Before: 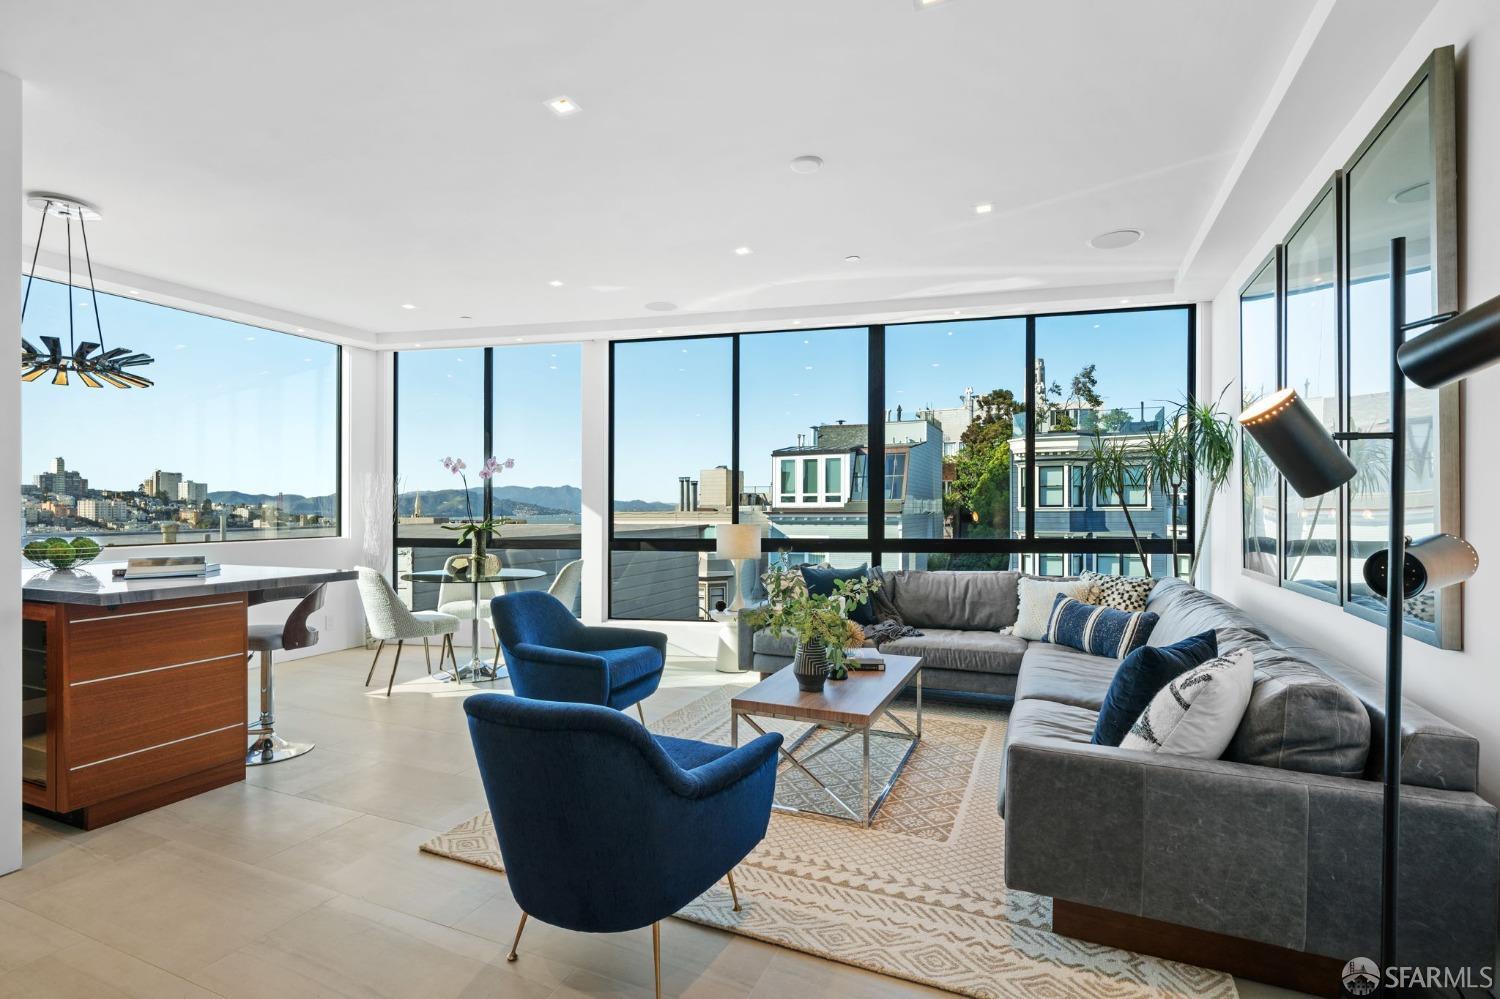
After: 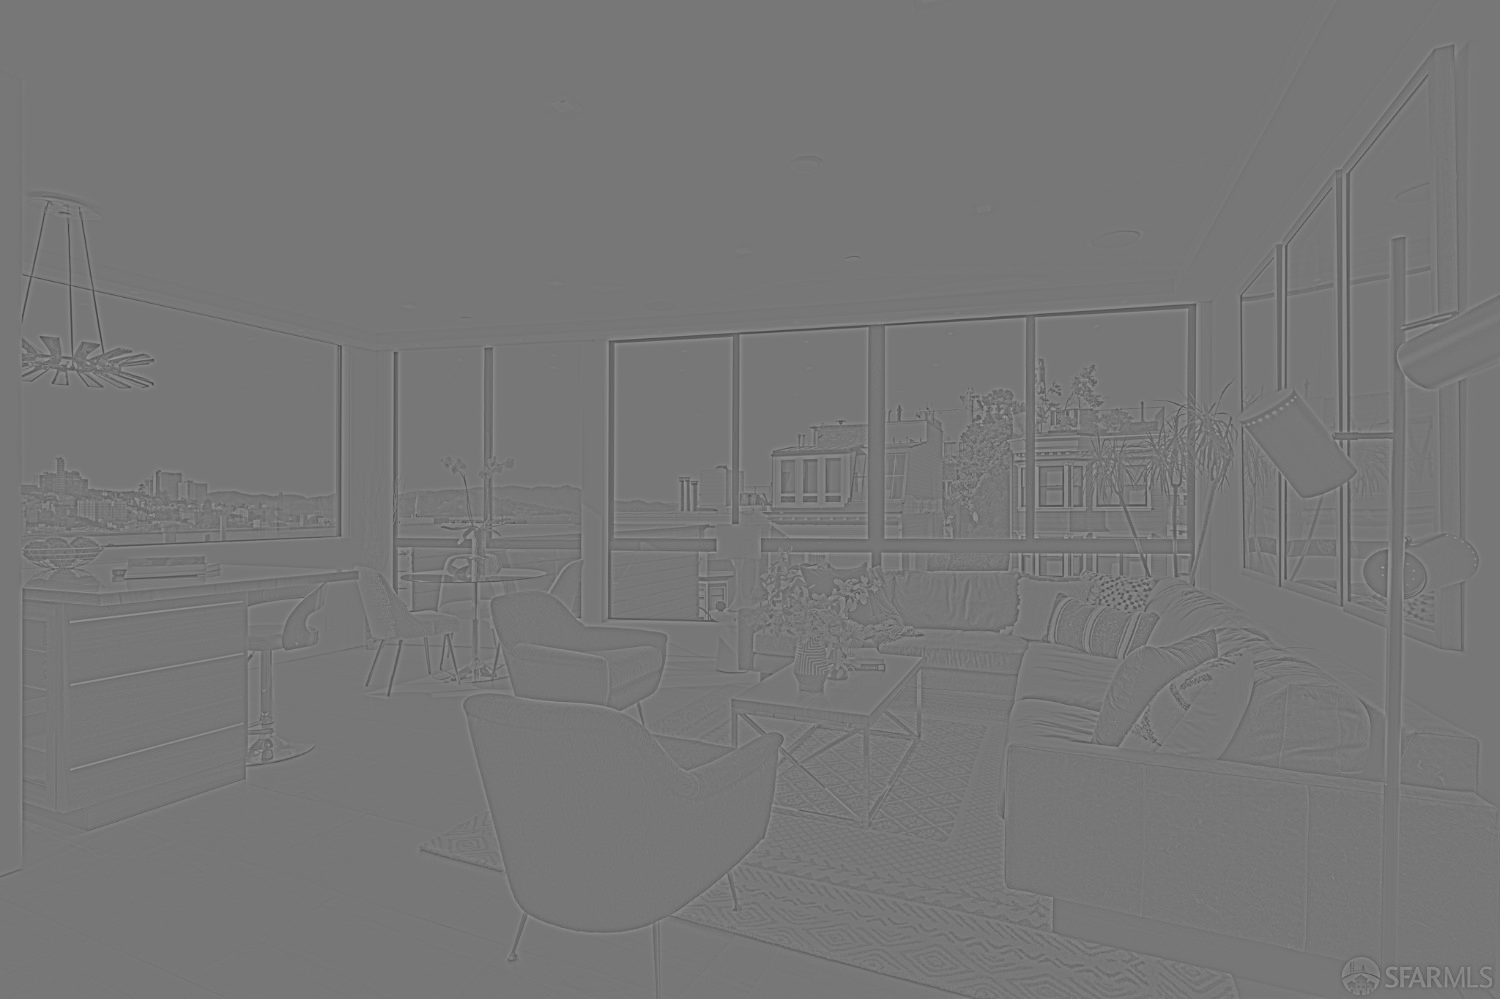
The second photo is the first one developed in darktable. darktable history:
filmic rgb: black relative exposure -7.65 EV, white relative exposure 4.56 EV, hardness 3.61, color science v6 (2022)
vibrance: on, module defaults
highpass: sharpness 5.84%, contrast boost 8.44%
